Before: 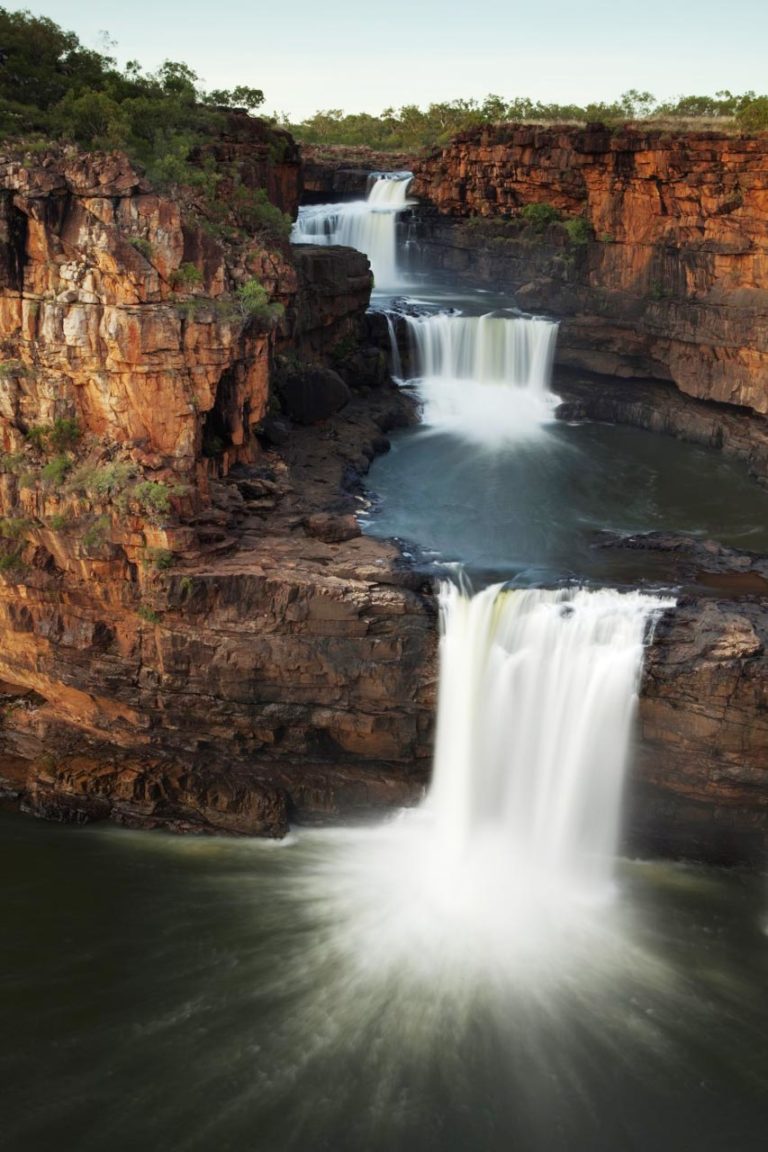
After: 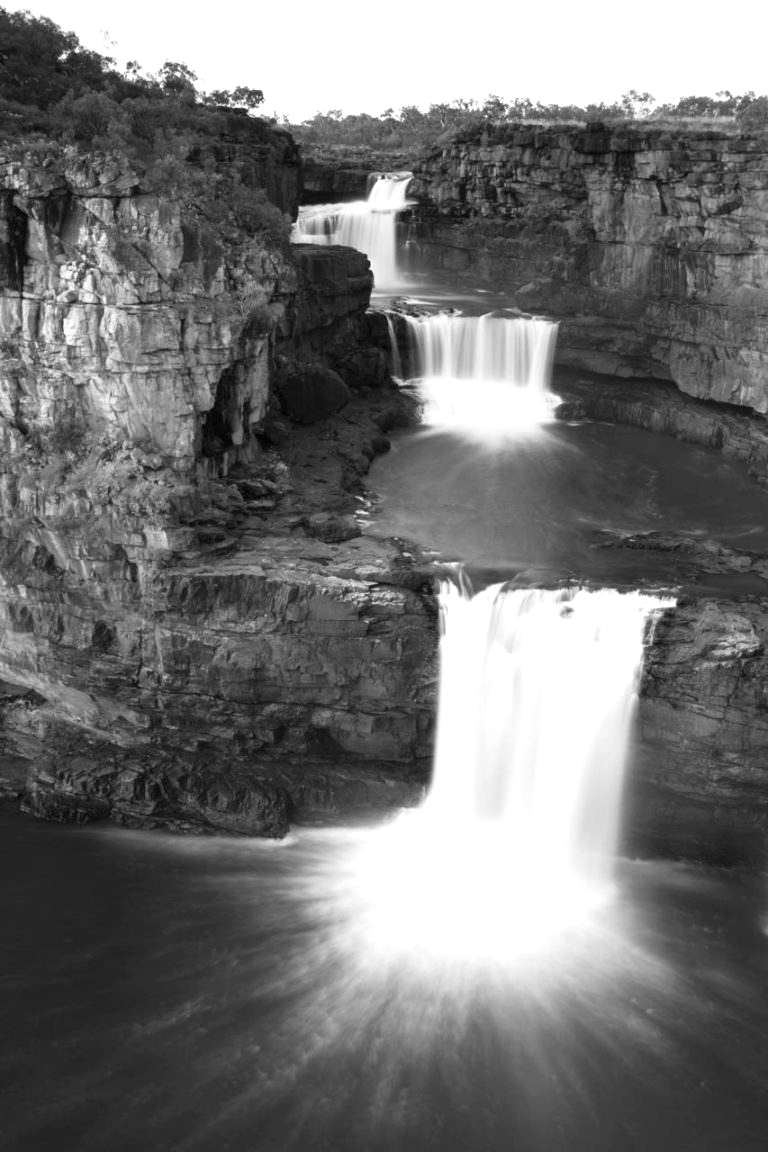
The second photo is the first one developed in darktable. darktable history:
exposure: exposure 0.507 EV, compensate highlight preservation false
monochrome: on, module defaults
